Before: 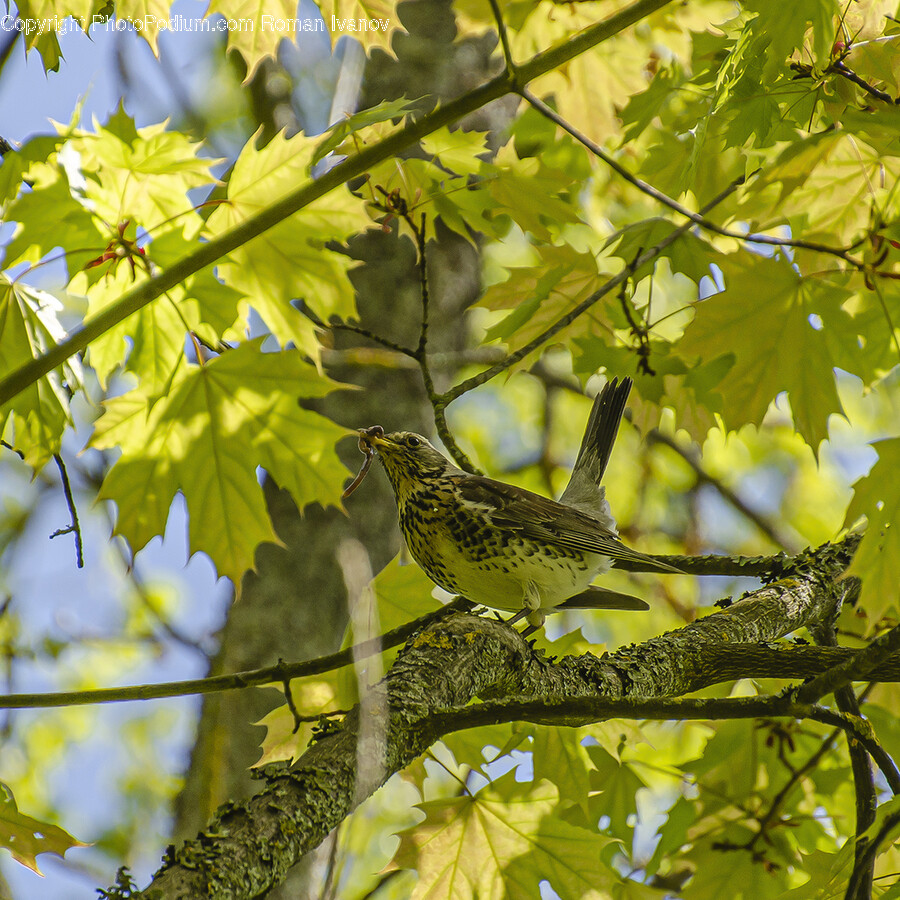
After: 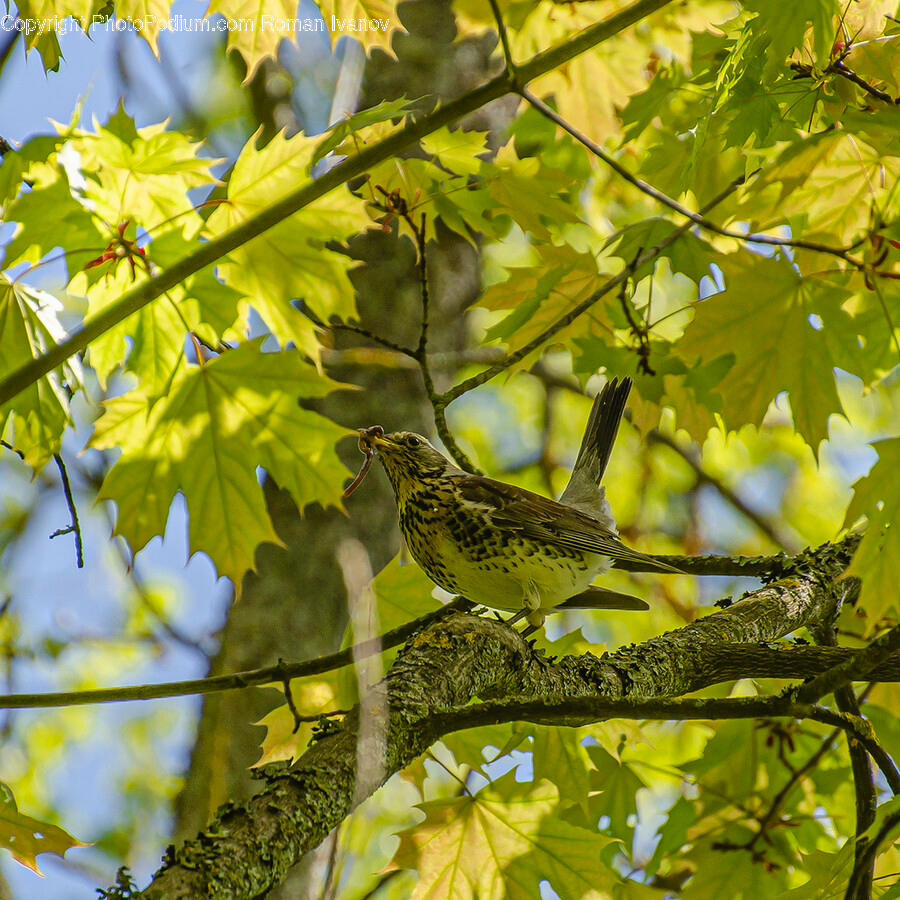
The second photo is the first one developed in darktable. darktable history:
contrast brightness saturation: contrast -0.02, brightness -0.01, saturation 0.03
